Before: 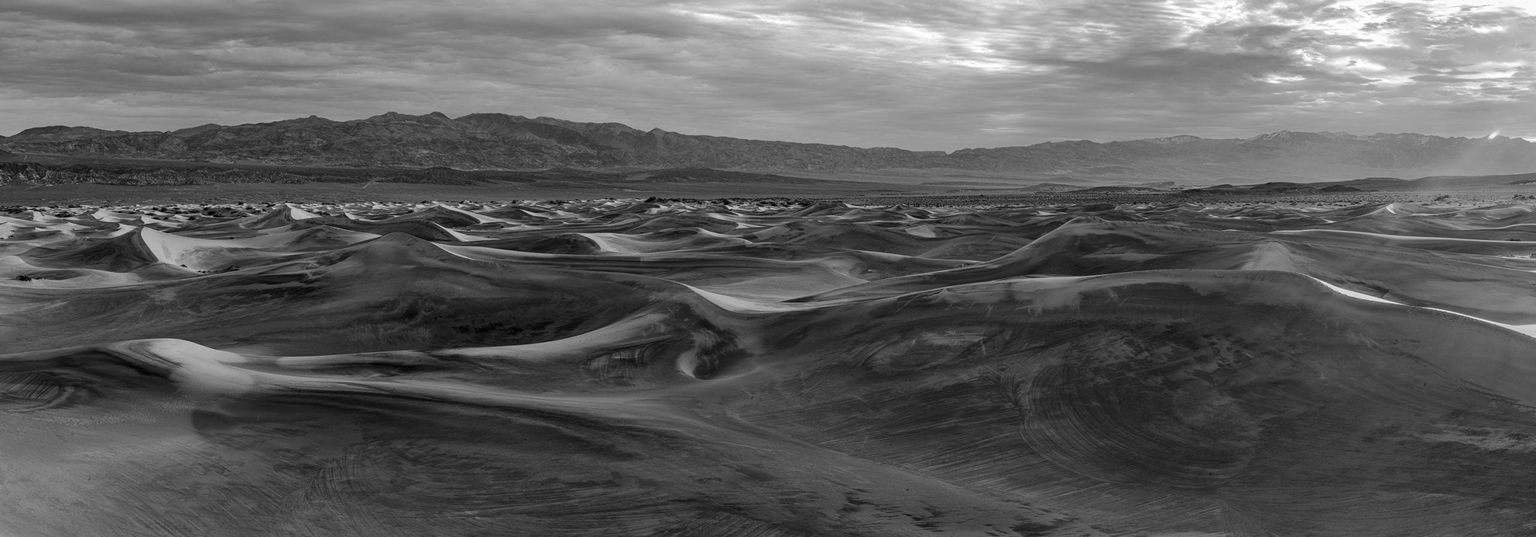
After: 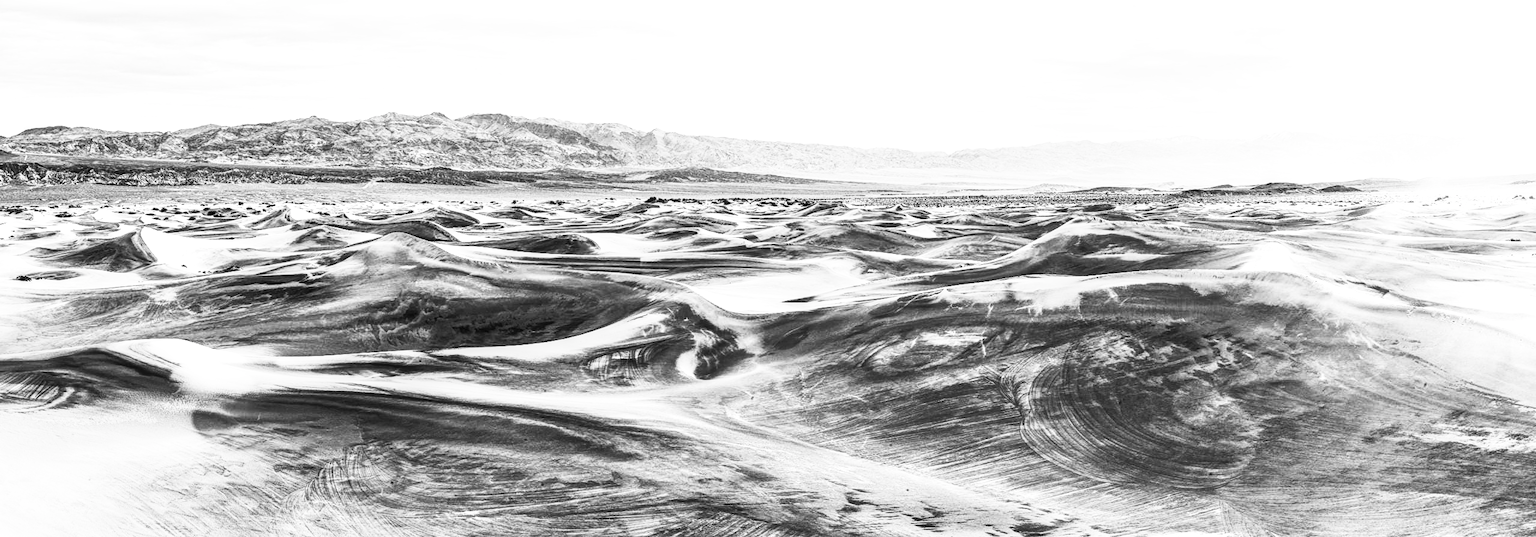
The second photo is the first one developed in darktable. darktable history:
base curve: curves: ch0 [(0, 0) (0.007, 0.004) (0.027, 0.03) (0.046, 0.07) (0.207, 0.54) (0.442, 0.872) (0.673, 0.972) (1, 1)], preserve colors none
exposure: exposure 0.775 EV, compensate highlight preservation false
contrast brightness saturation: contrast 0.583, brightness 0.576, saturation -0.34
local contrast: on, module defaults
